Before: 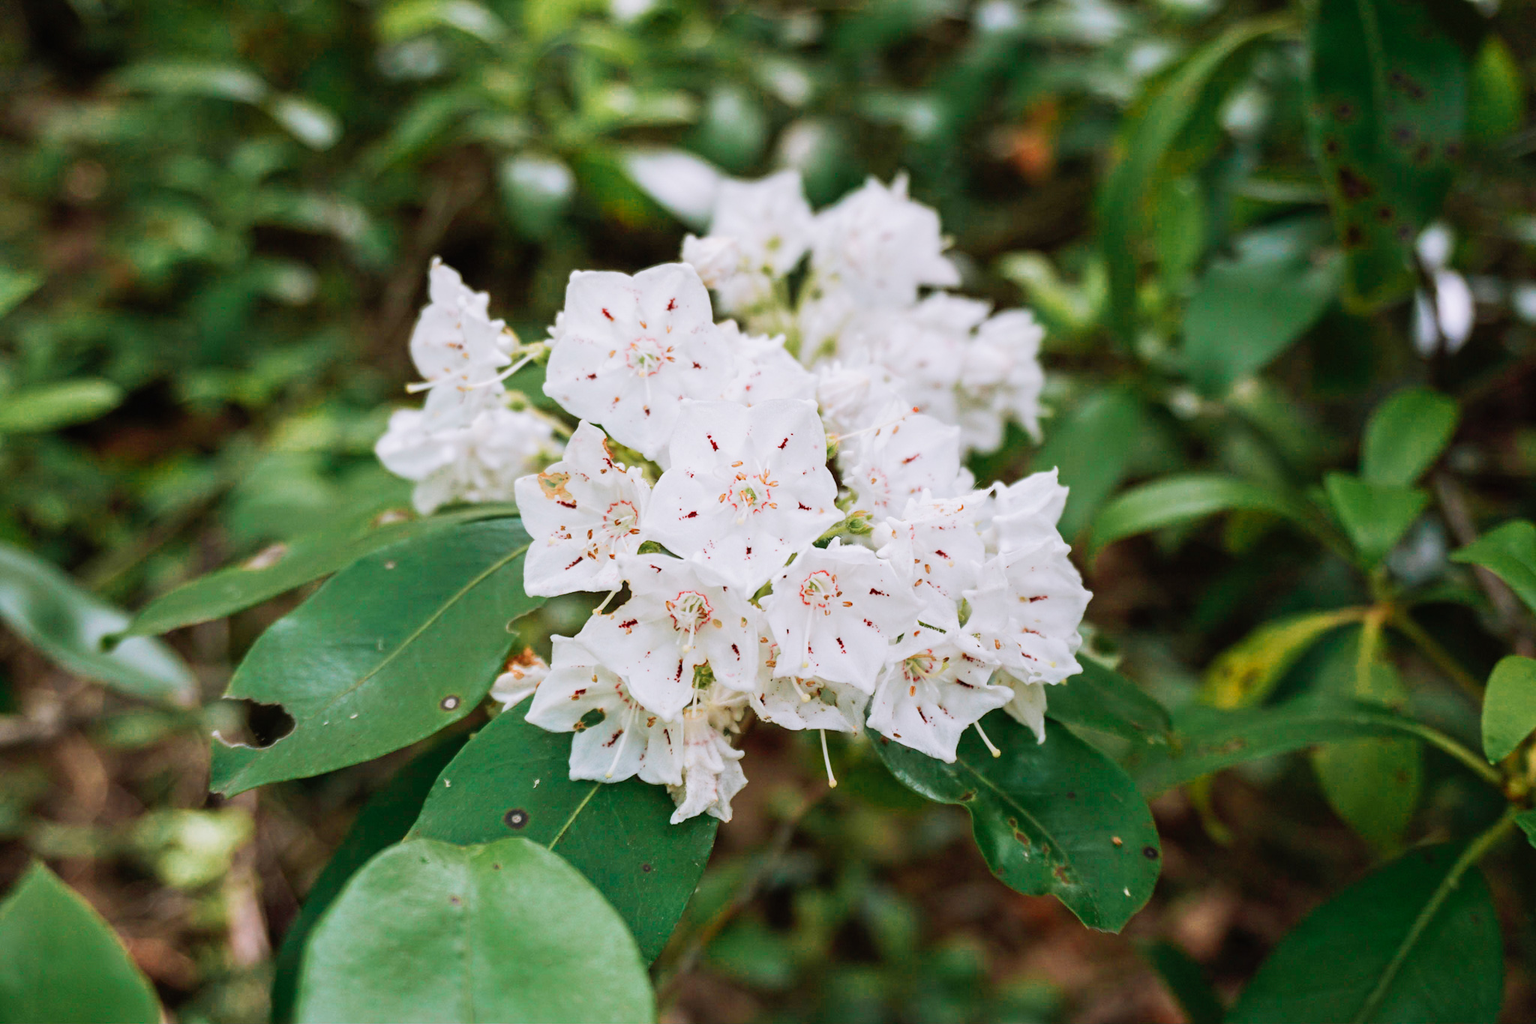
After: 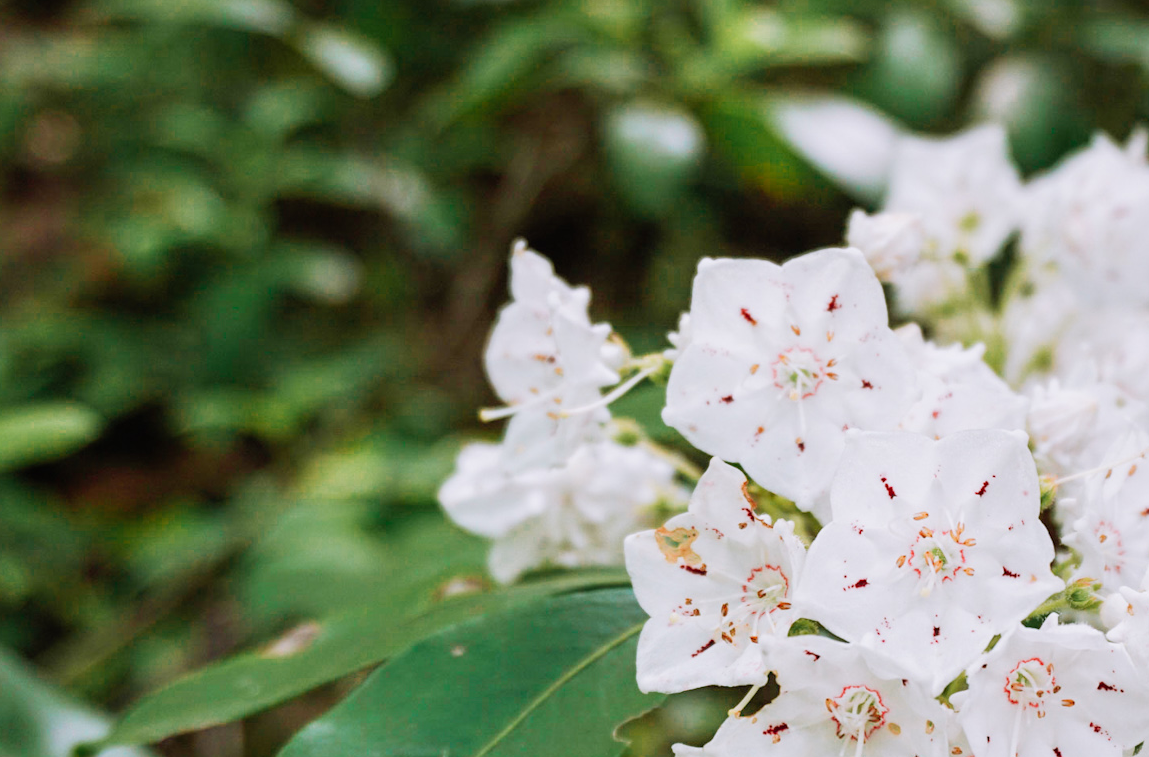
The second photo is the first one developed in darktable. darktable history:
crop and rotate: left 3.028%, top 7.644%, right 40.848%, bottom 36.905%
